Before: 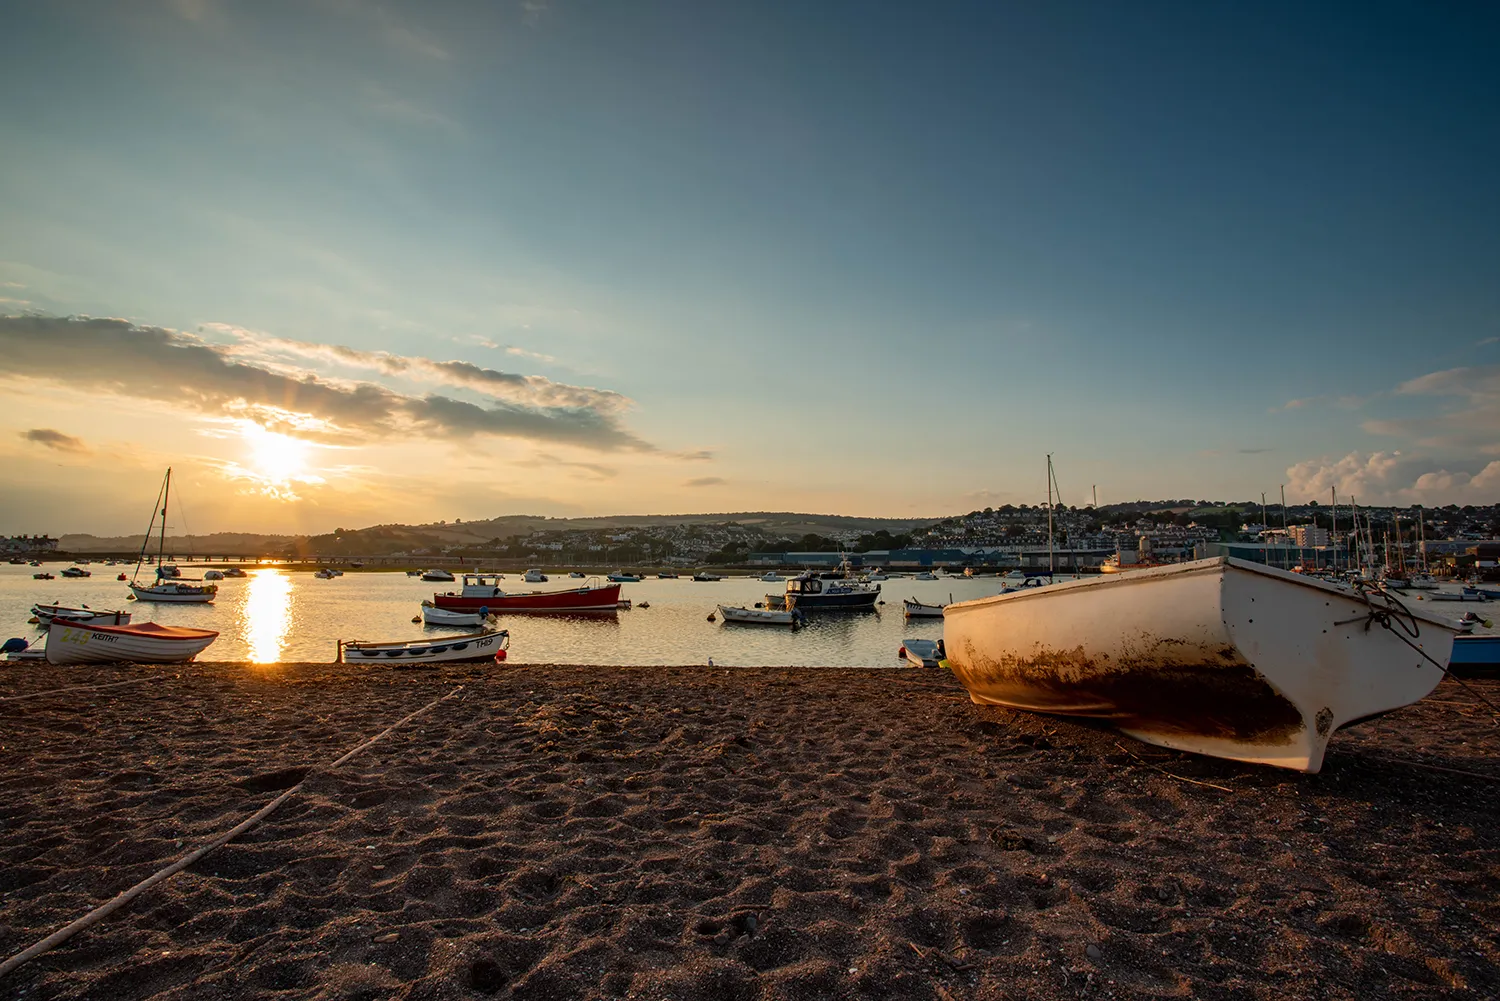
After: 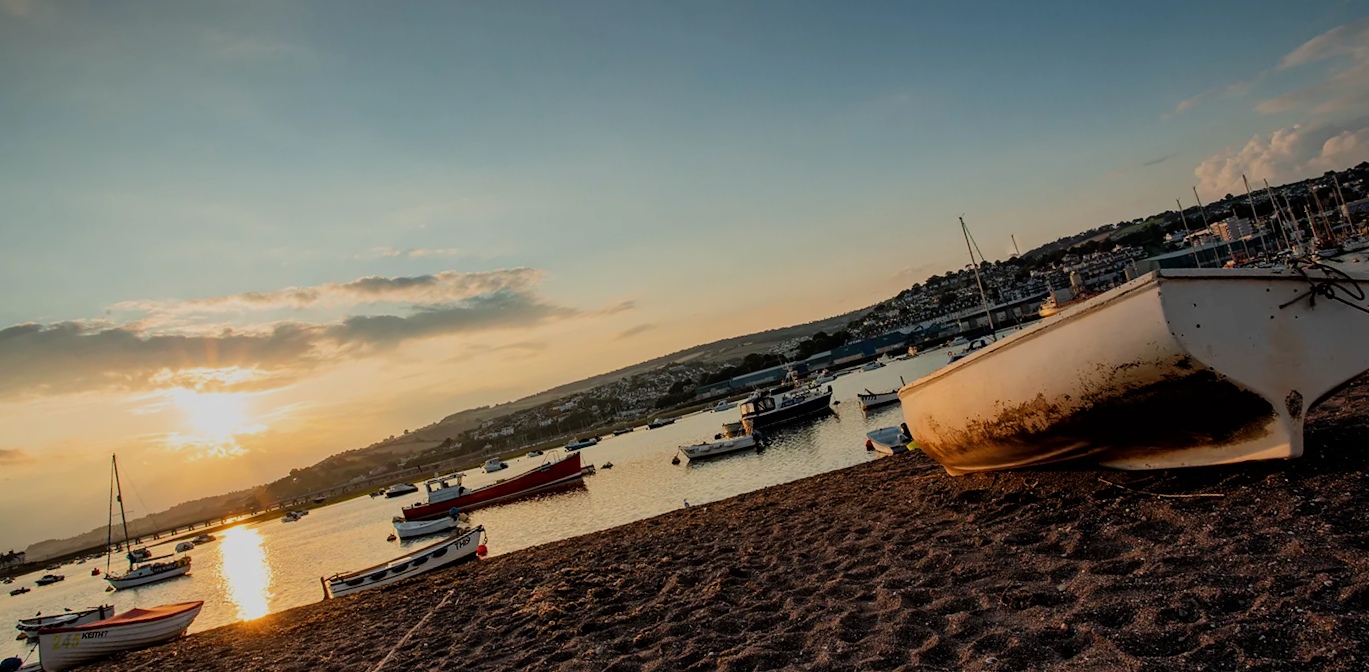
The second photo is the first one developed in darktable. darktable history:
rotate and perspective: rotation -14.8°, crop left 0.1, crop right 0.903, crop top 0.25, crop bottom 0.748
filmic rgb: black relative exposure -7.65 EV, white relative exposure 4.56 EV, hardness 3.61, color science v6 (2022)
